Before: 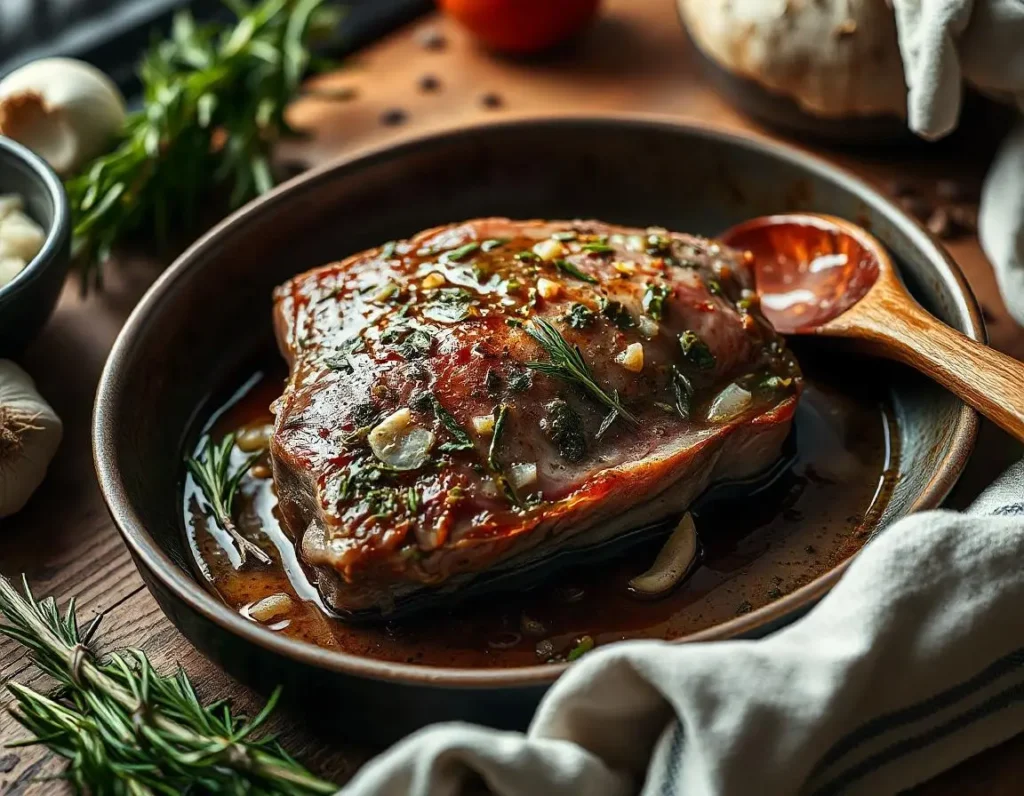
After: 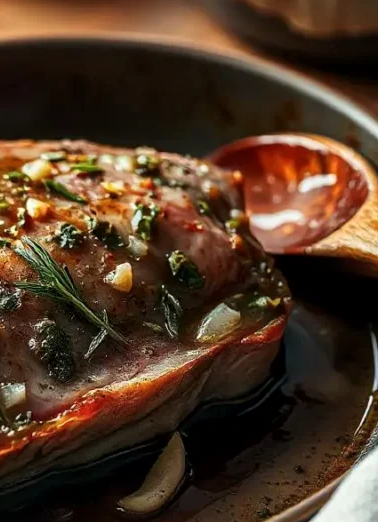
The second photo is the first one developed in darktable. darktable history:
crop and rotate: left 49.936%, top 10.094%, right 13.136%, bottom 24.256%
local contrast: mode bilateral grid, contrast 20, coarseness 50, detail 120%, midtone range 0.2
